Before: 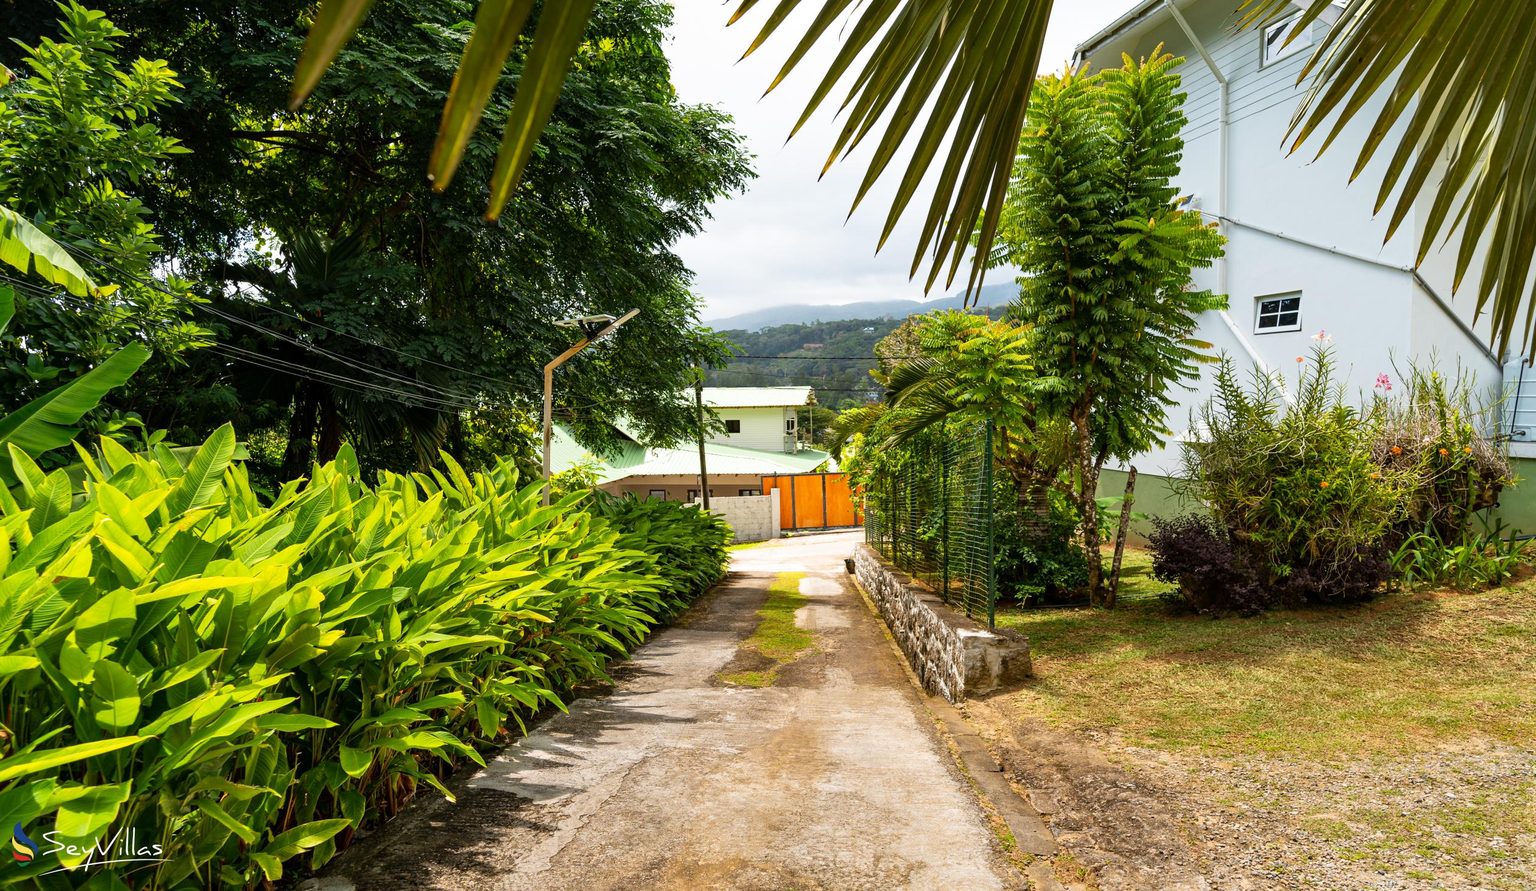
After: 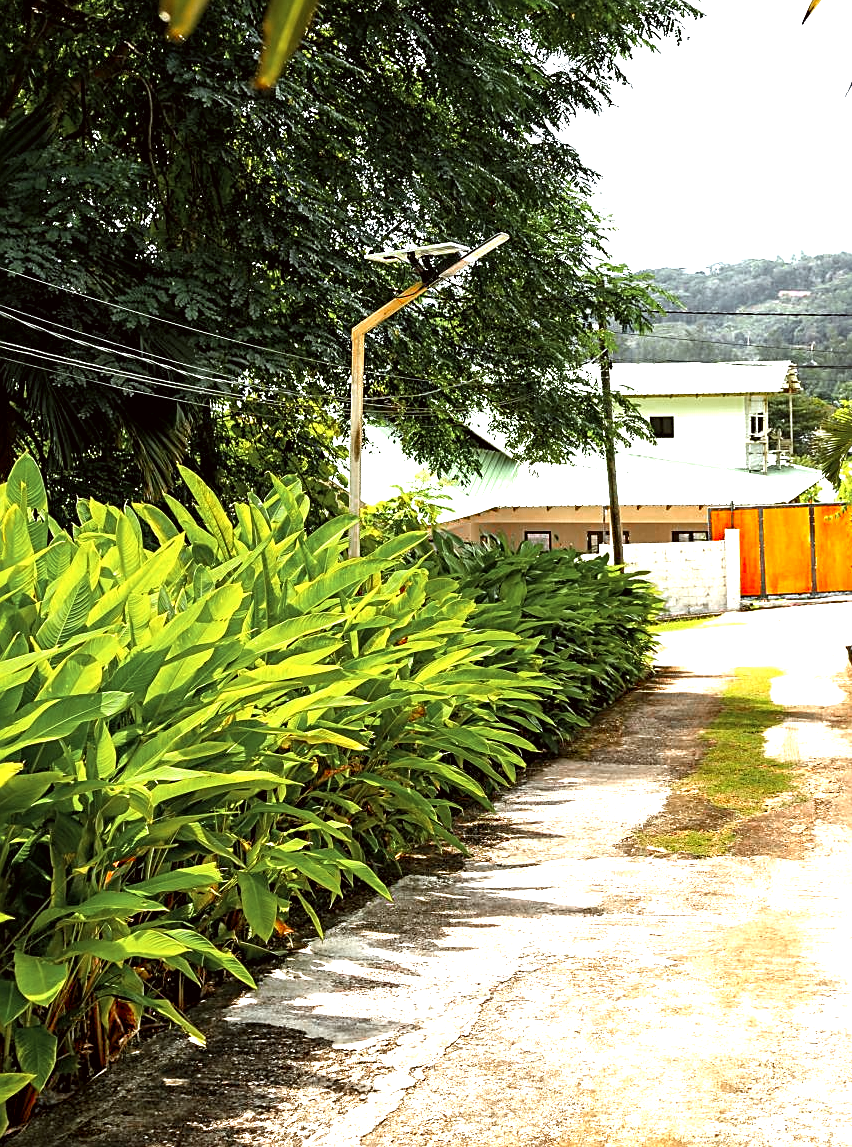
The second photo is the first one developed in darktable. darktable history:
crop and rotate: left 21.566%, top 18.767%, right 44.752%, bottom 2.992%
color zones: curves: ch0 [(0, 0.48) (0.209, 0.398) (0.305, 0.332) (0.429, 0.493) (0.571, 0.5) (0.714, 0.5) (0.857, 0.5) (1, 0.48)]; ch1 [(0, 0.736) (0.143, 0.625) (0.225, 0.371) (0.429, 0.256) (0.571, 0.241) (0.714, 0.213) (0.857, 0.48) (1, 0.736)]; ch2 [(0, 0.448) (0.143, 0.498) (0.286, 0.5) (0.429, 0.5) (0.571, 0.5) (0.714, 0.5) (0.857, 0.5) (1, 0.448)]
exposure: black level correction 0.001, exposure 0.498 EV, compensate highlight preservation false
color correction: highlights a* -2.81, highlights b* -2.65, shadows a* 2.02, shadows b* 2.93
sharpen: on, module defaults
levels: levels [0.012, 0.367, 0.697]
